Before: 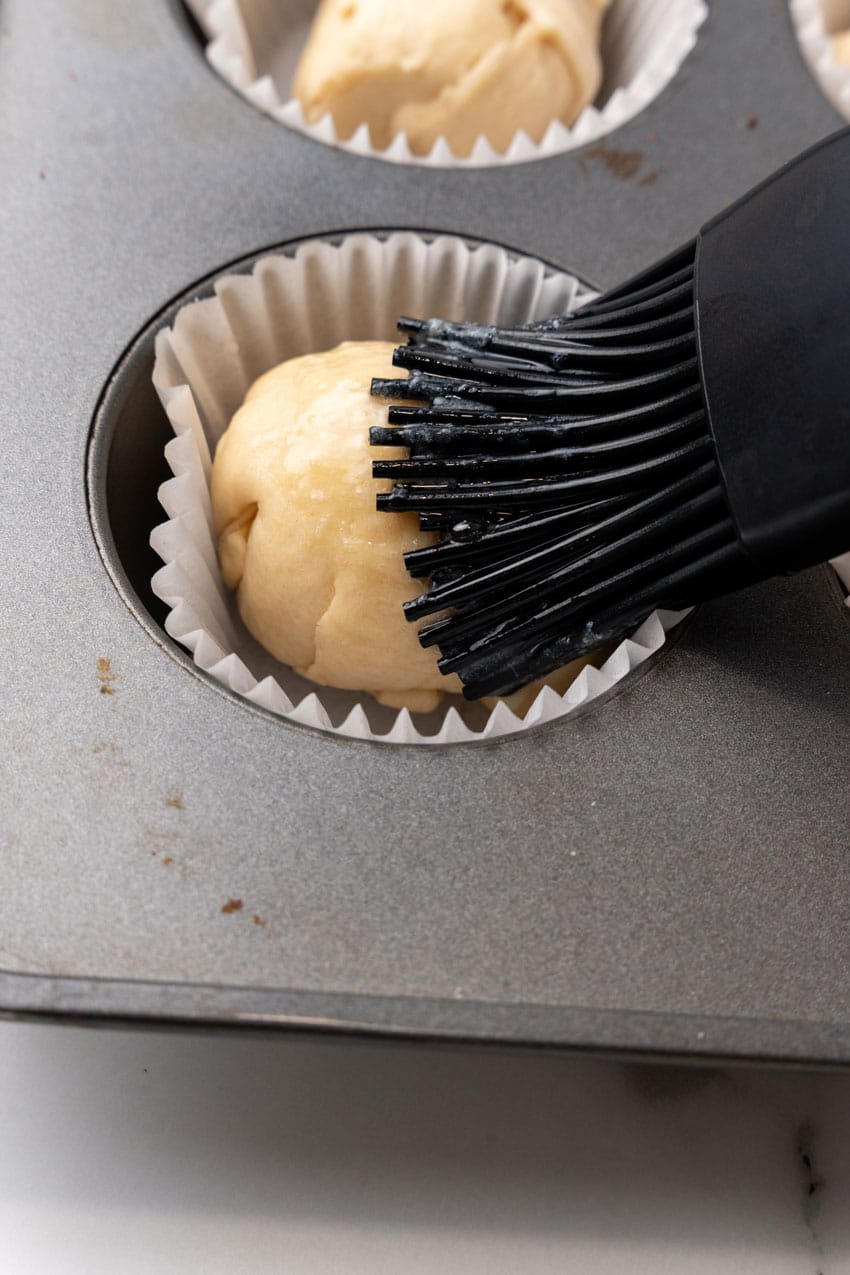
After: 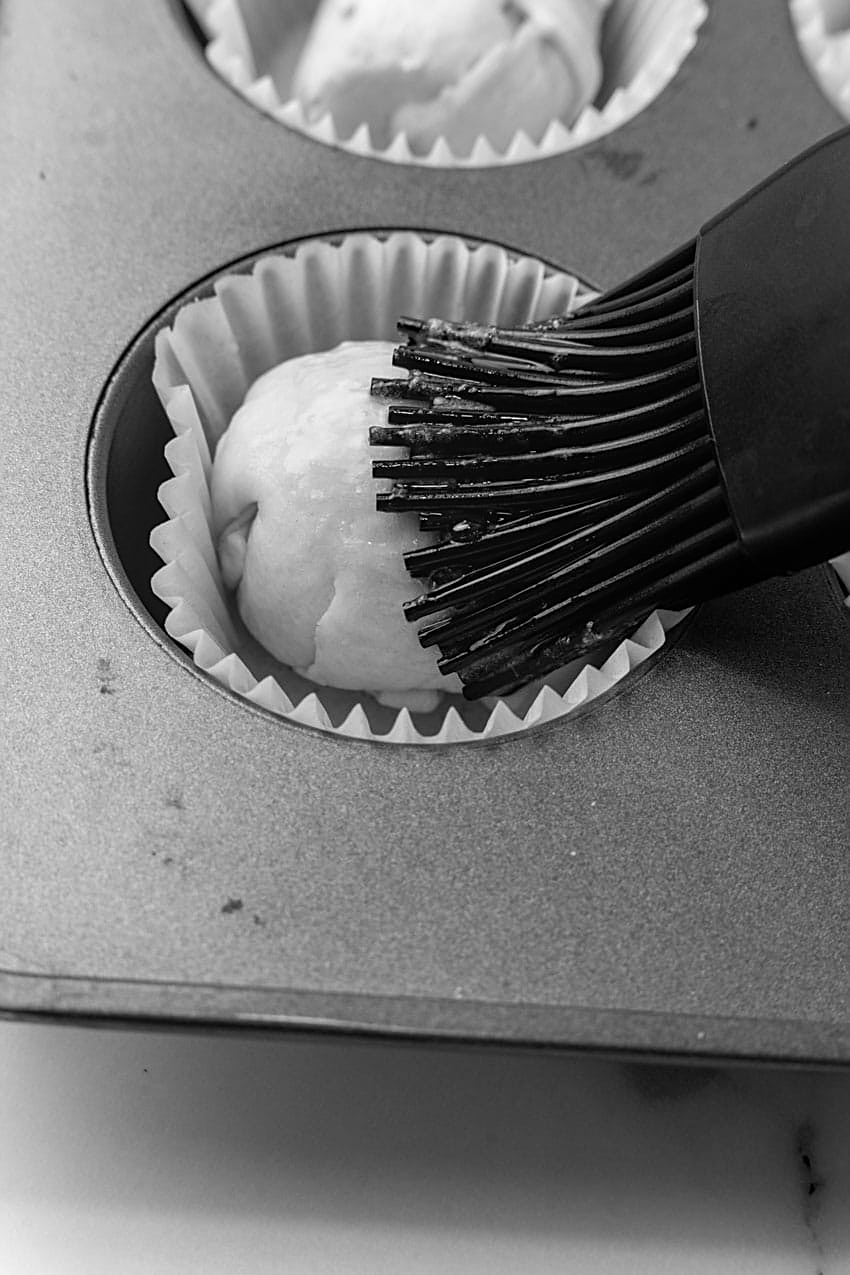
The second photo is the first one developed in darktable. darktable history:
monochrome: size 1
local contrast: detail 110%
sharpen: on, module defaults
